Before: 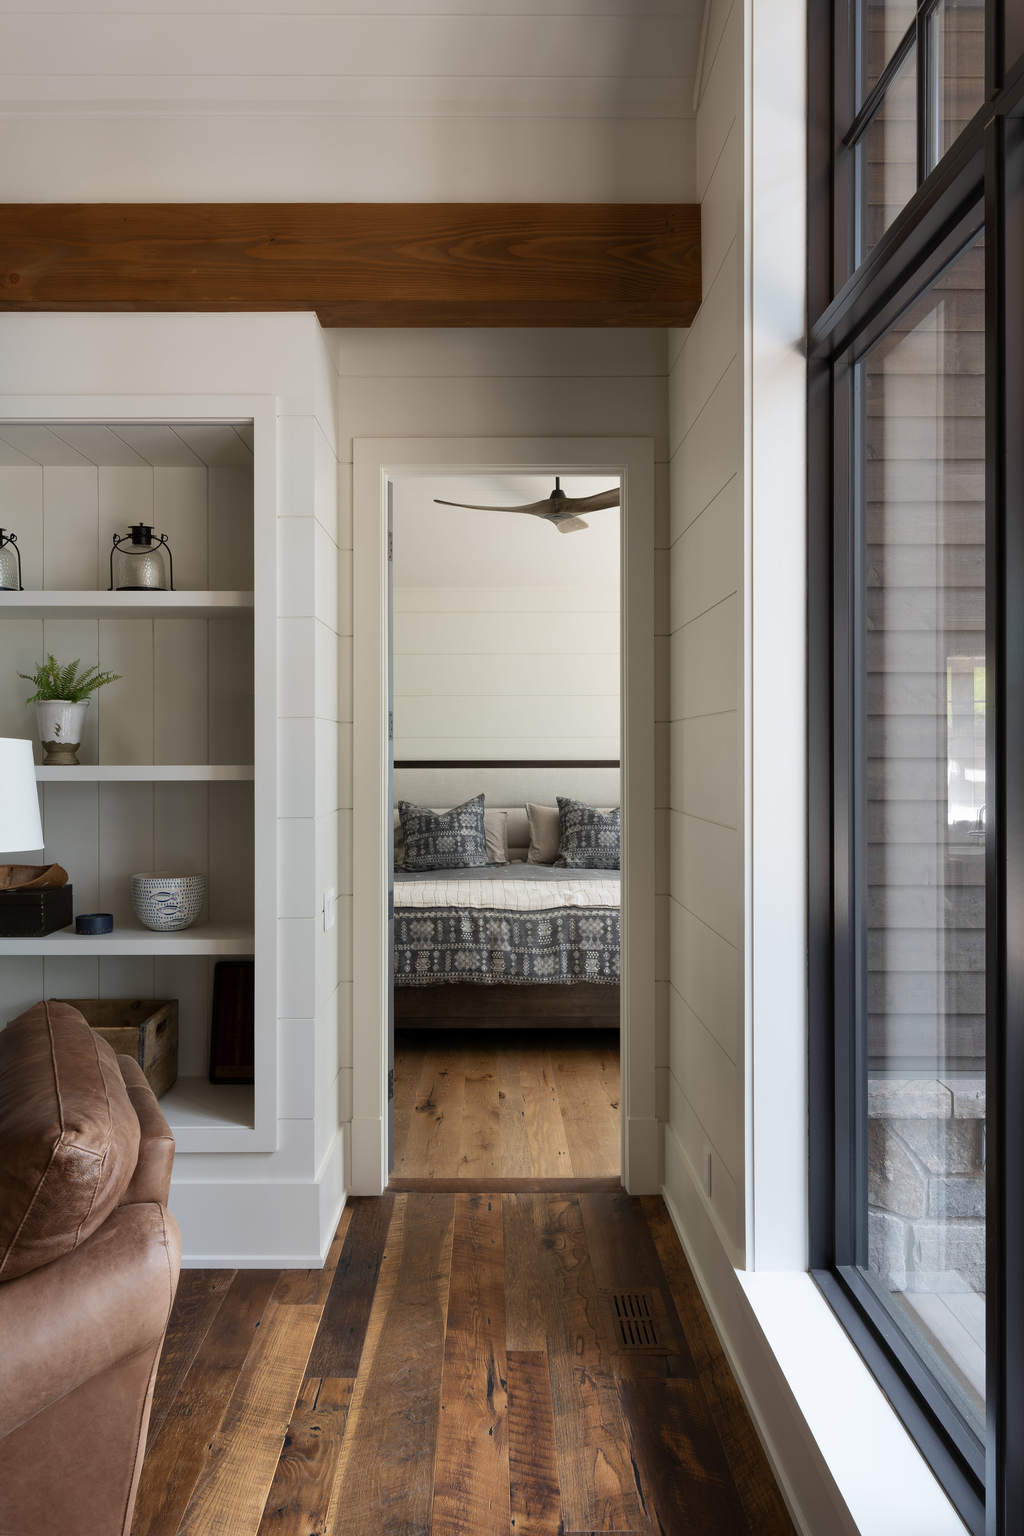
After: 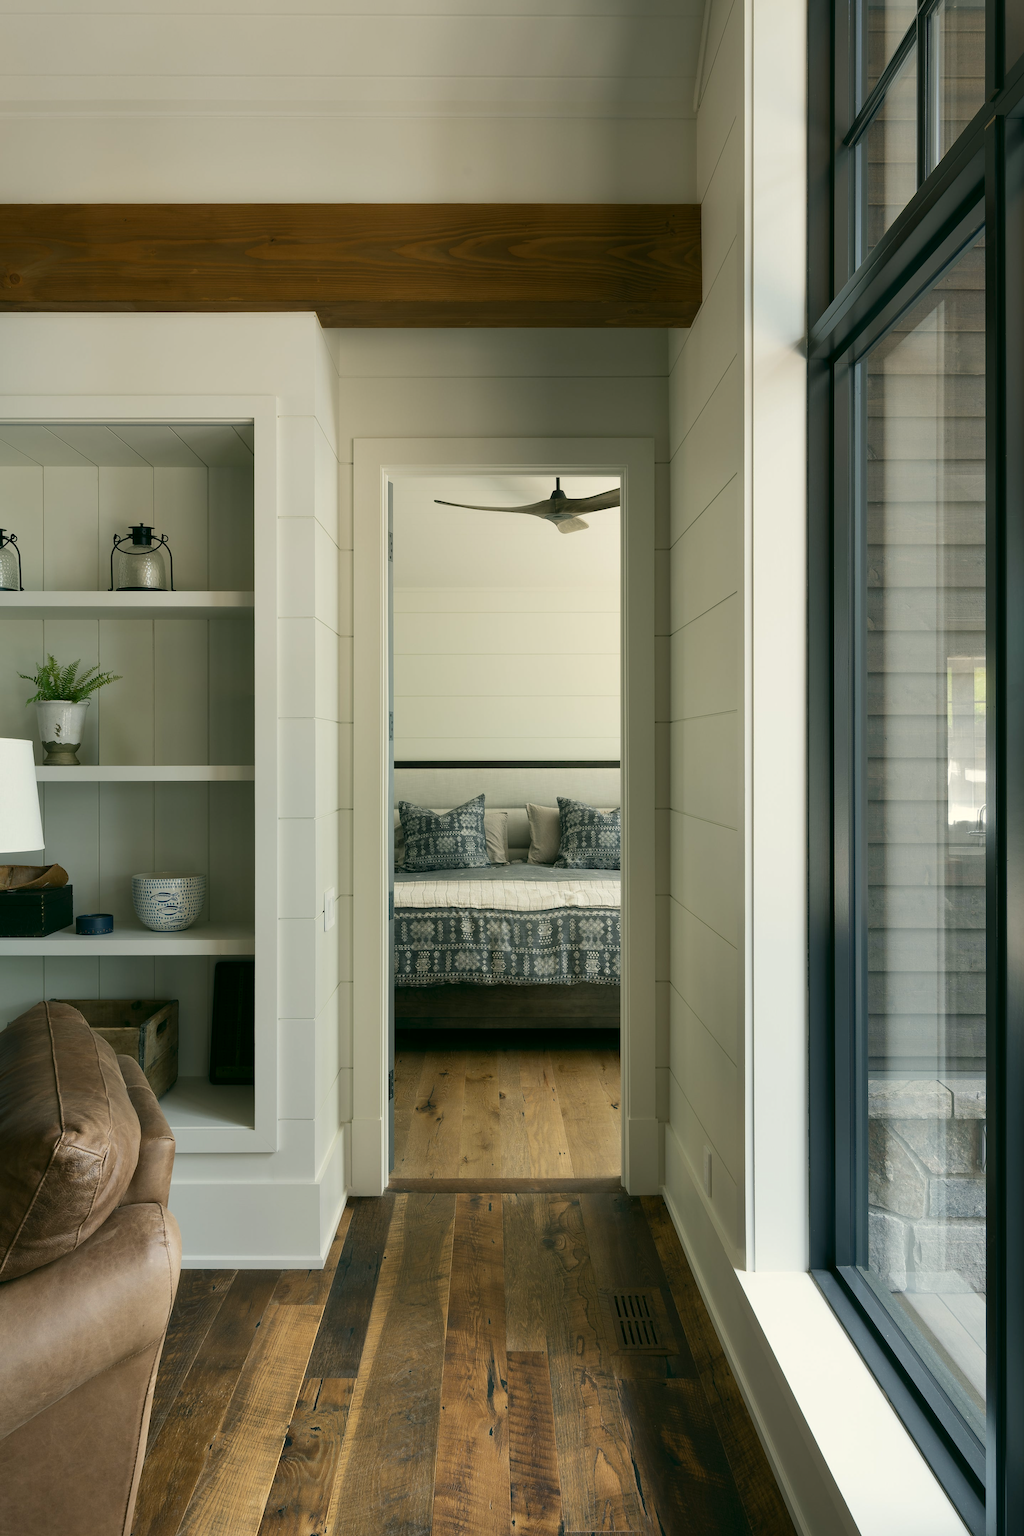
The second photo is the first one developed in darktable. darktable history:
color correction: highlights a* -0.521, highlights b* 9.41, shadows a* -9.41, shadows b* 0.7
